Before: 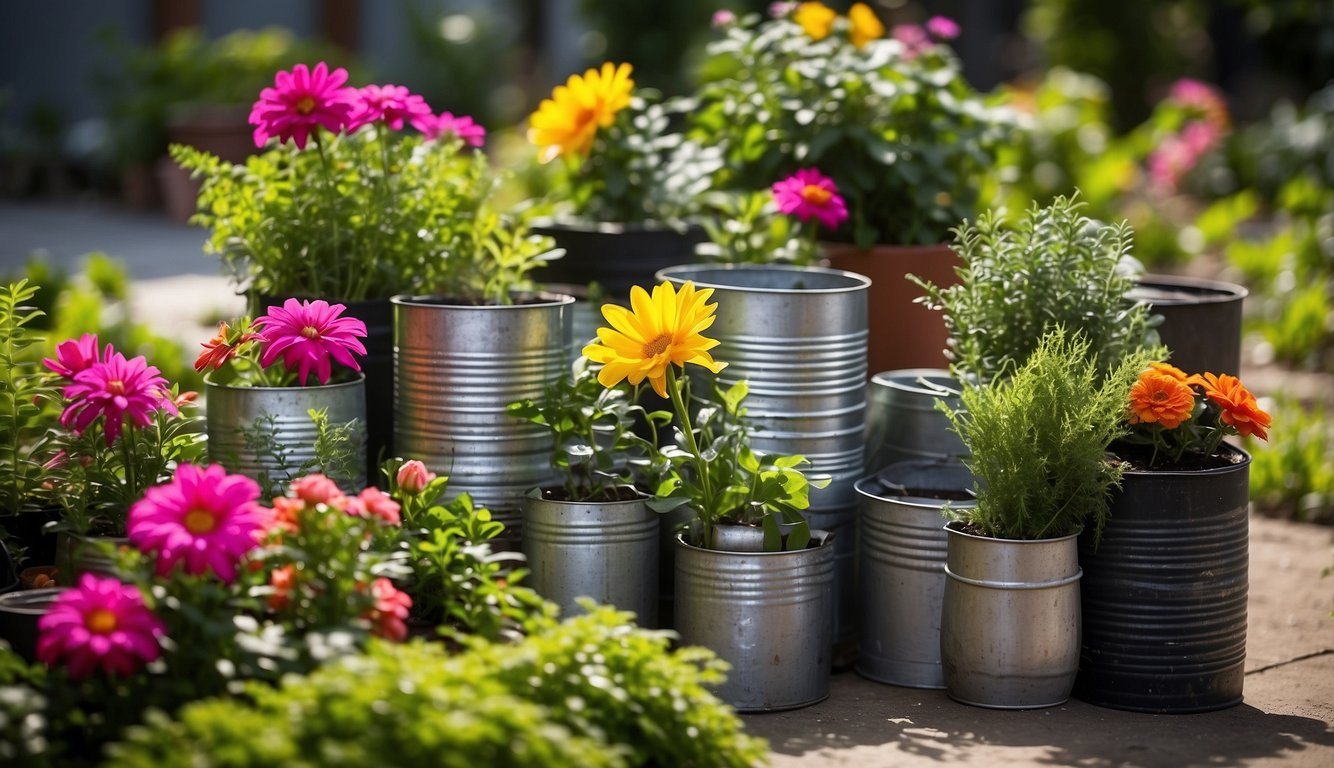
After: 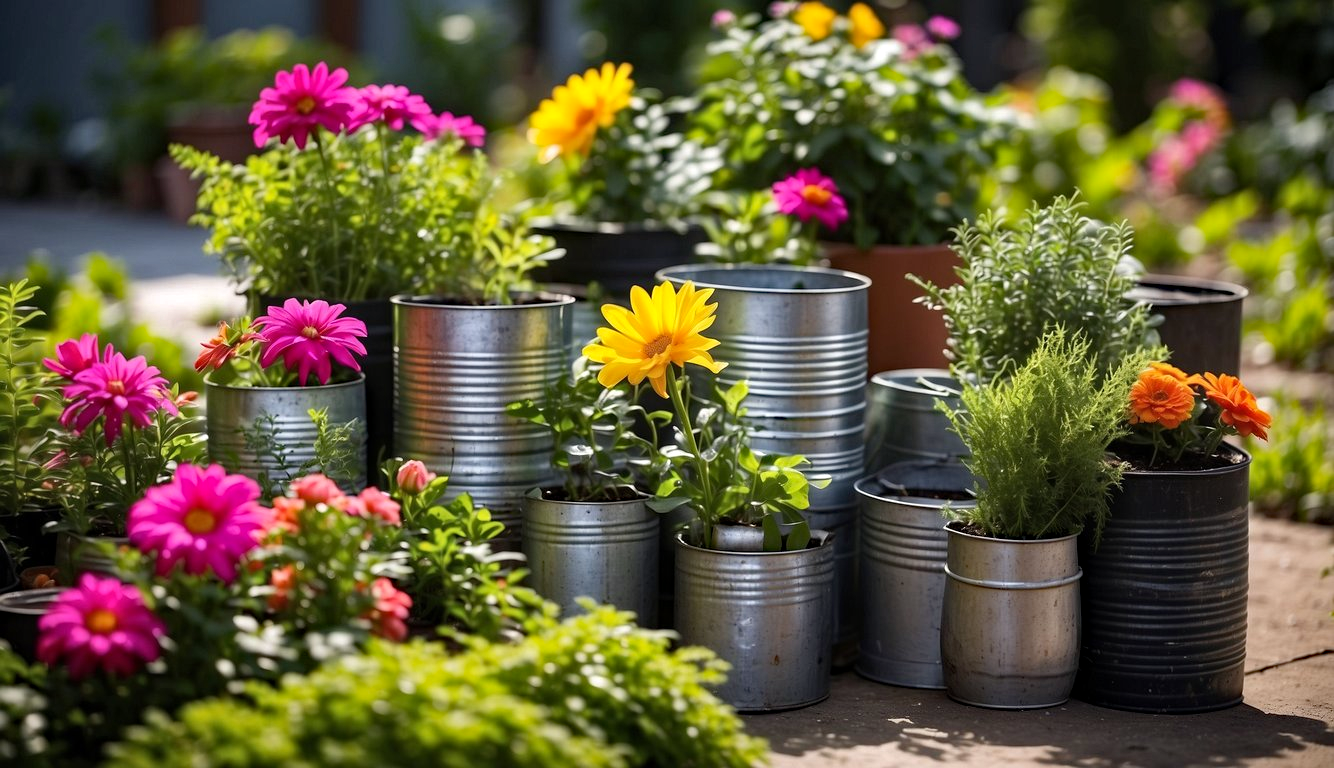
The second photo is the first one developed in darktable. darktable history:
exposure: compensate highlight preservation false
haze removal: strength 0.29, distance 0.247, compatibility mode true, adaptive false
tone equalizer: edges refinement/feathering 500, mask exposure compensation -1.57 EV, preserve details no
shadows and highlights: radius 170.19, shadows 27.09, white point adjustment 2.98, highlights -68.88, soften with gaussian
